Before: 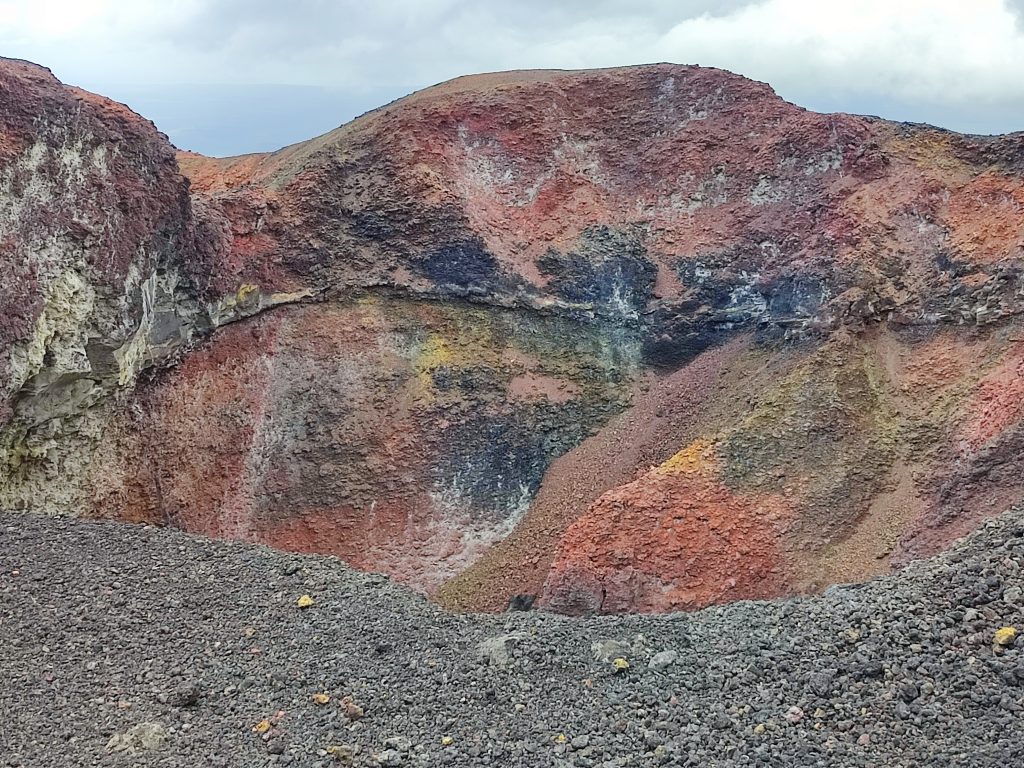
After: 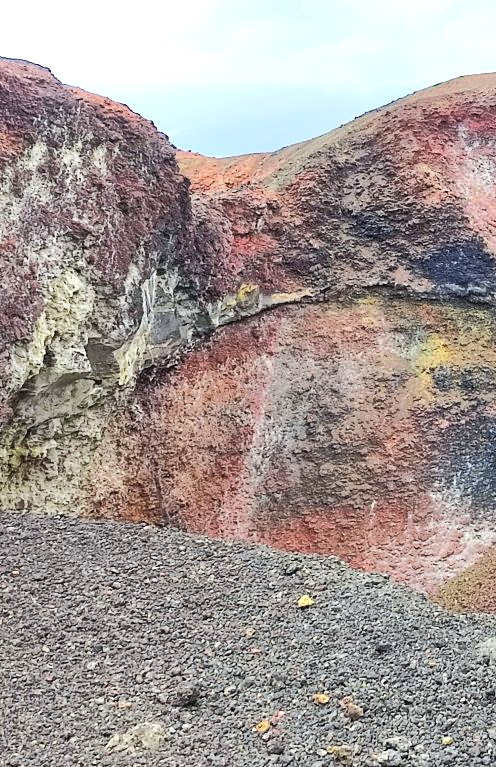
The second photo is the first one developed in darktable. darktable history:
exposure: exposure 0.203 EV, compensate highlight preservation false
tone equalizer: -8 EV -0.377 EV, -7 EV -0.362 EV, -6 EV -0.367 EV, -5 EV -0.251 EV, -3 EV 0.237 EV, -2 EV 0.362 EV, -1 EV 0.382 EV, +0 EV 0.413 EV
tone curve: curves: ch0 [(0, 0) (0.003, 0.003) (0.011, 0.011) (0.025, 0.024) (0.044, 0.044) (0.069, 0.068) (0.1, 0.098) (0.136, 0.133) (0.177, 0.174) (0.224, 0.22) (0.277, 0.272) (0.335, 0.329) (0.399, 0.392) (0.468, 0.46) (0.543, 0.607) (0.623, 0.676) (0.709, 0.75) (0.801, 0.828) (0.898, 0.912) (1, 1)], color space Lab, linked channels, preserve colors none
crop and rotate: left 0.049%, top 0%, right 51.457%
